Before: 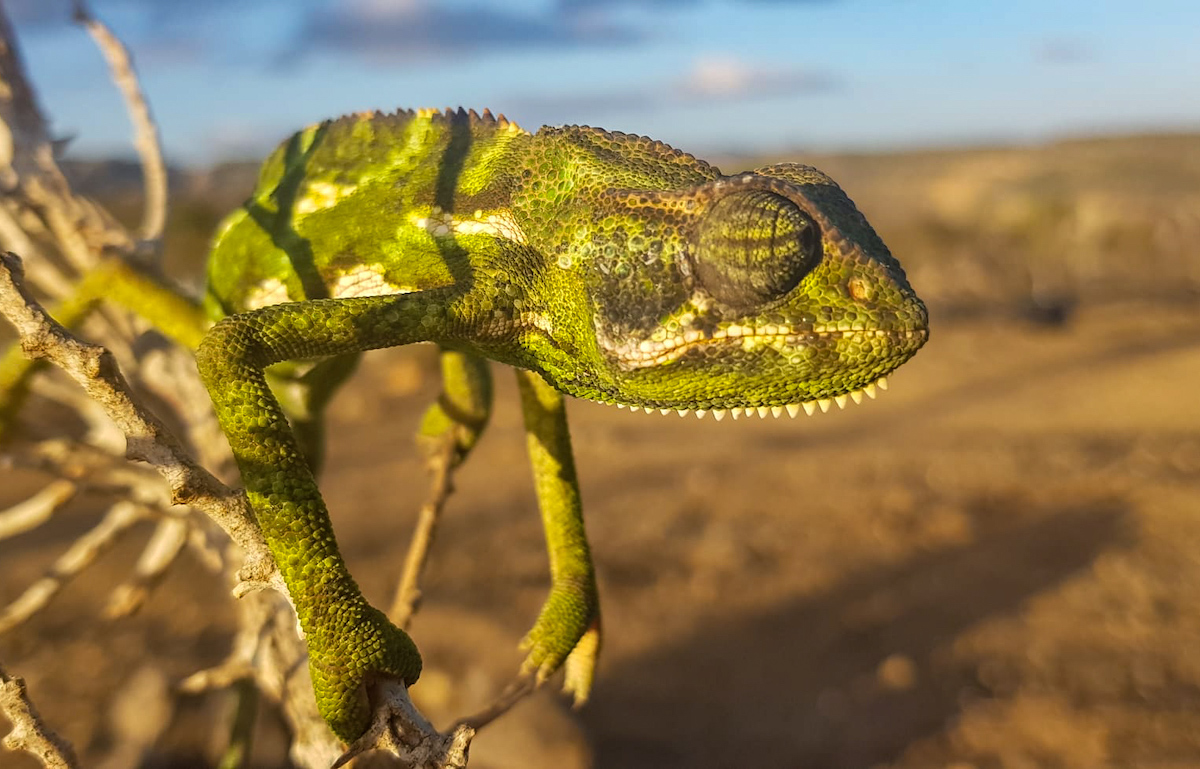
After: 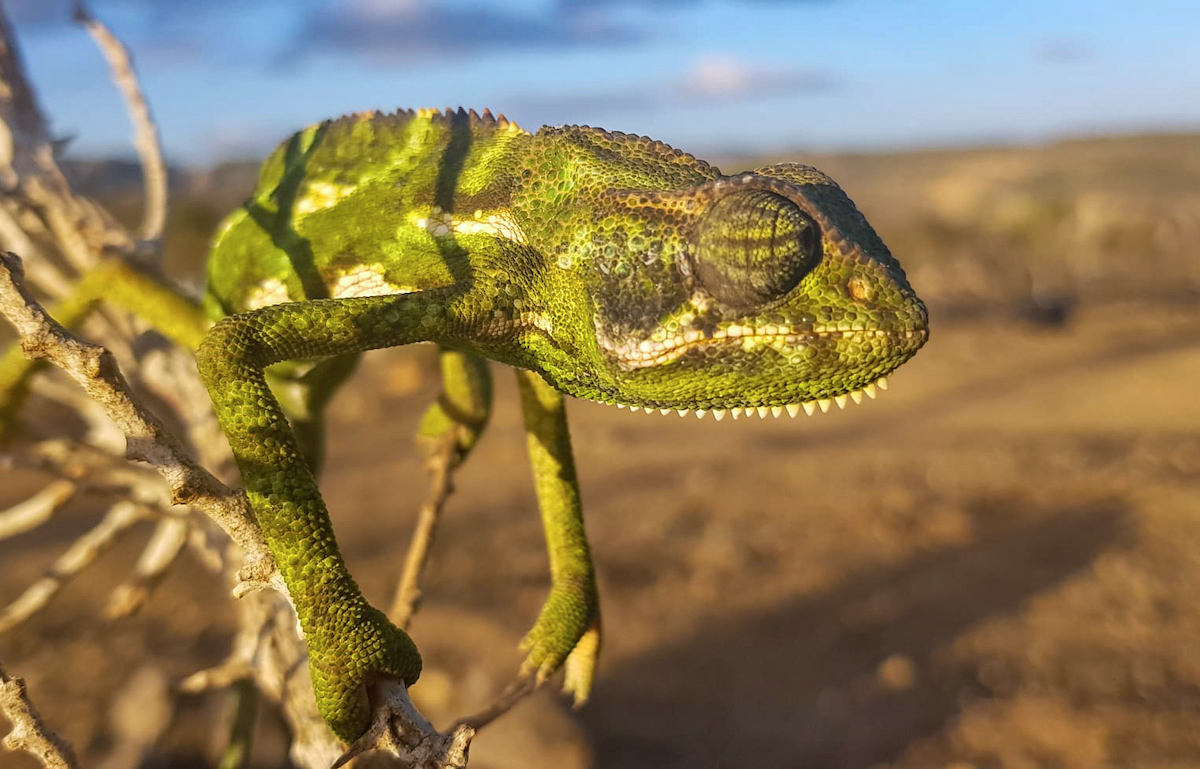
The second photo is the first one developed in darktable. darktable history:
shadows and highlights: shadows 31.18, highlights 0.44, highlights color adjustment 55.96%, soften with gaussian
color calibration: illuminant as shot in camera, x 0.358, y 0.373, temperature 4628.91 K
